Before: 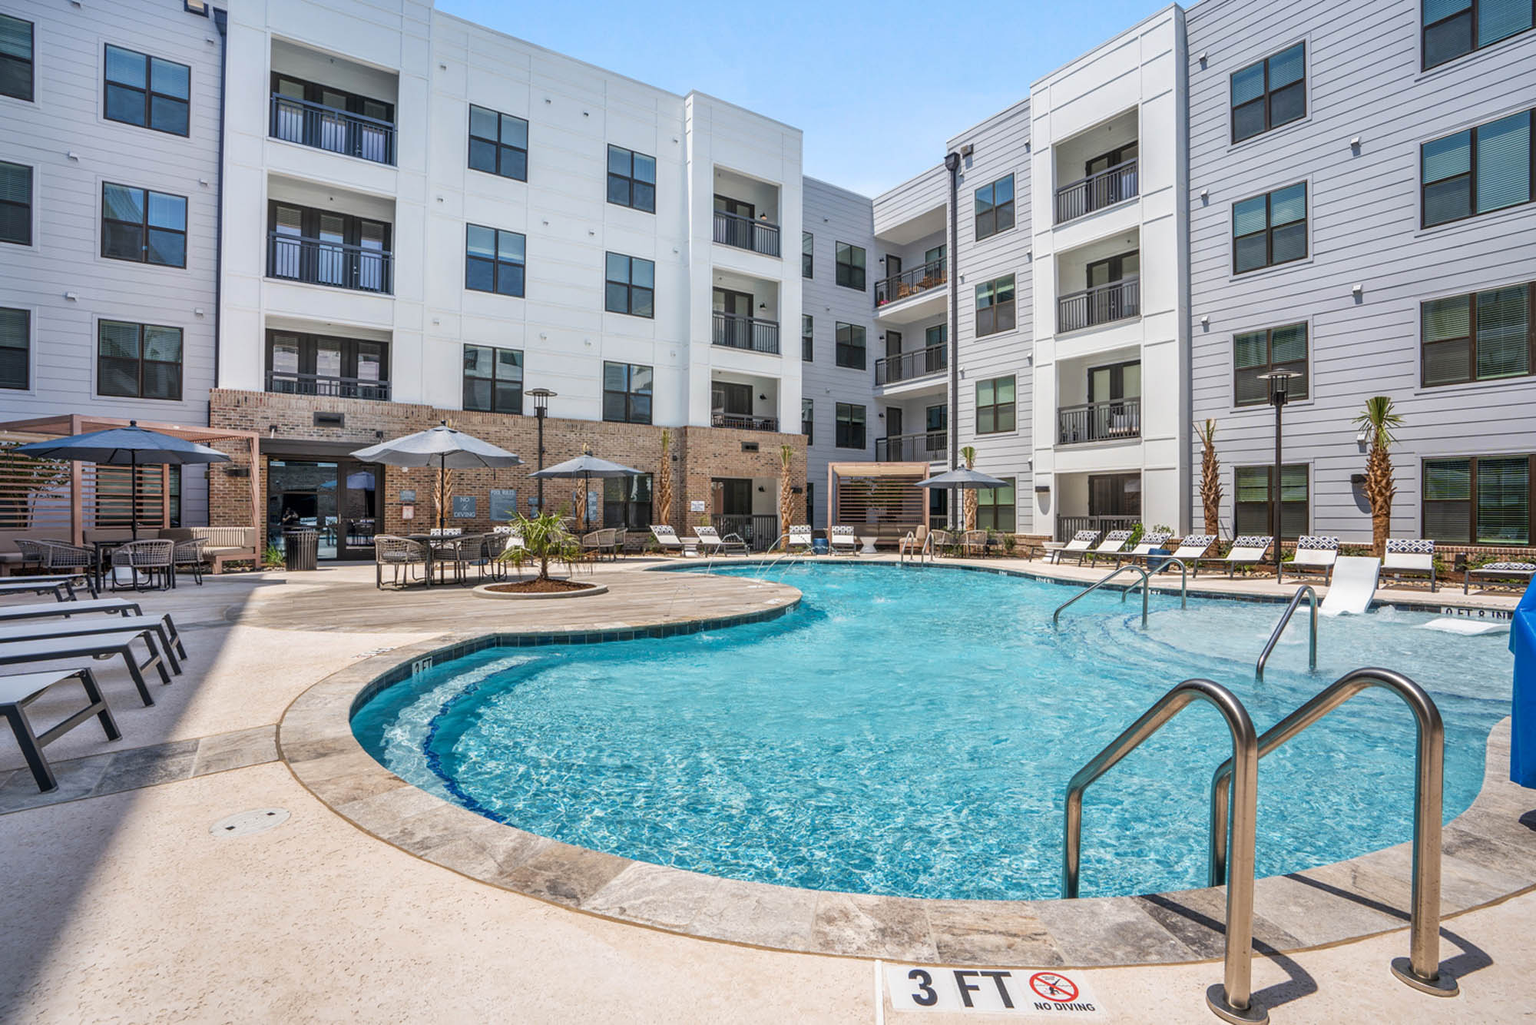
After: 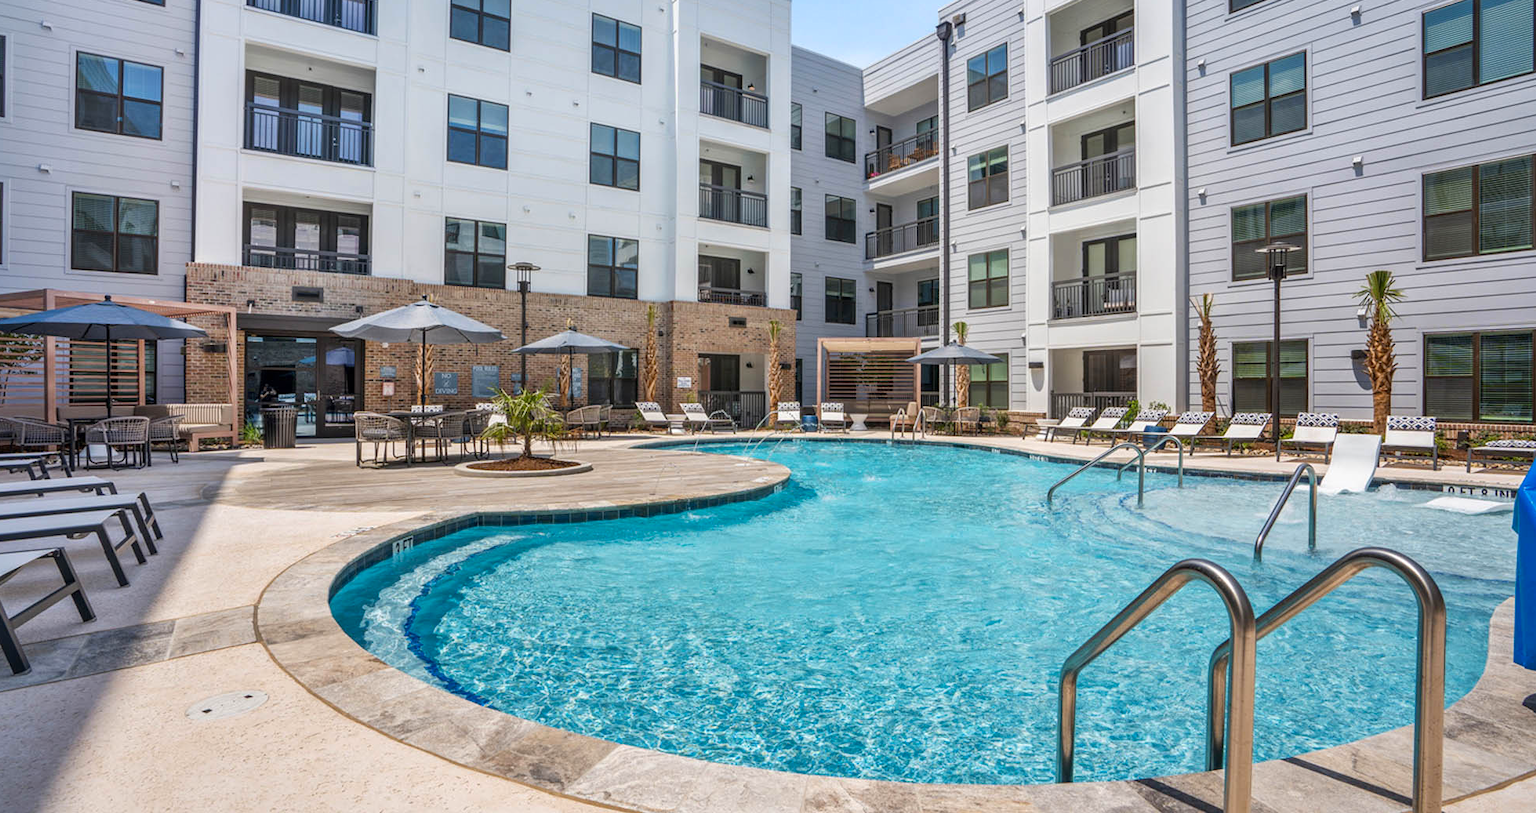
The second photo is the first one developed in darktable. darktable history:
color balance rgb: power › hue 75.09°, linear chroma grading › global chroma 9.769%, perceptual saturation grading › global saturation 0.092%
crop and rotate: left 1.829%, top 12.849%, right 0.19%, bottom 9.342%
